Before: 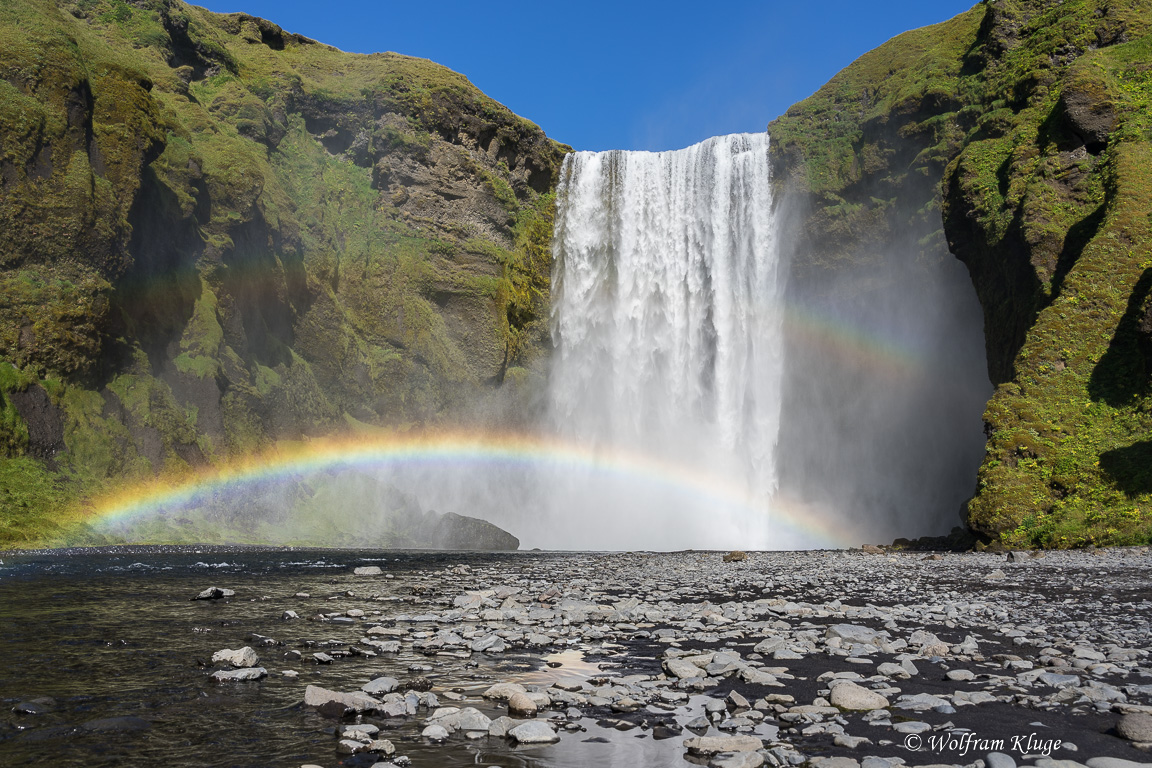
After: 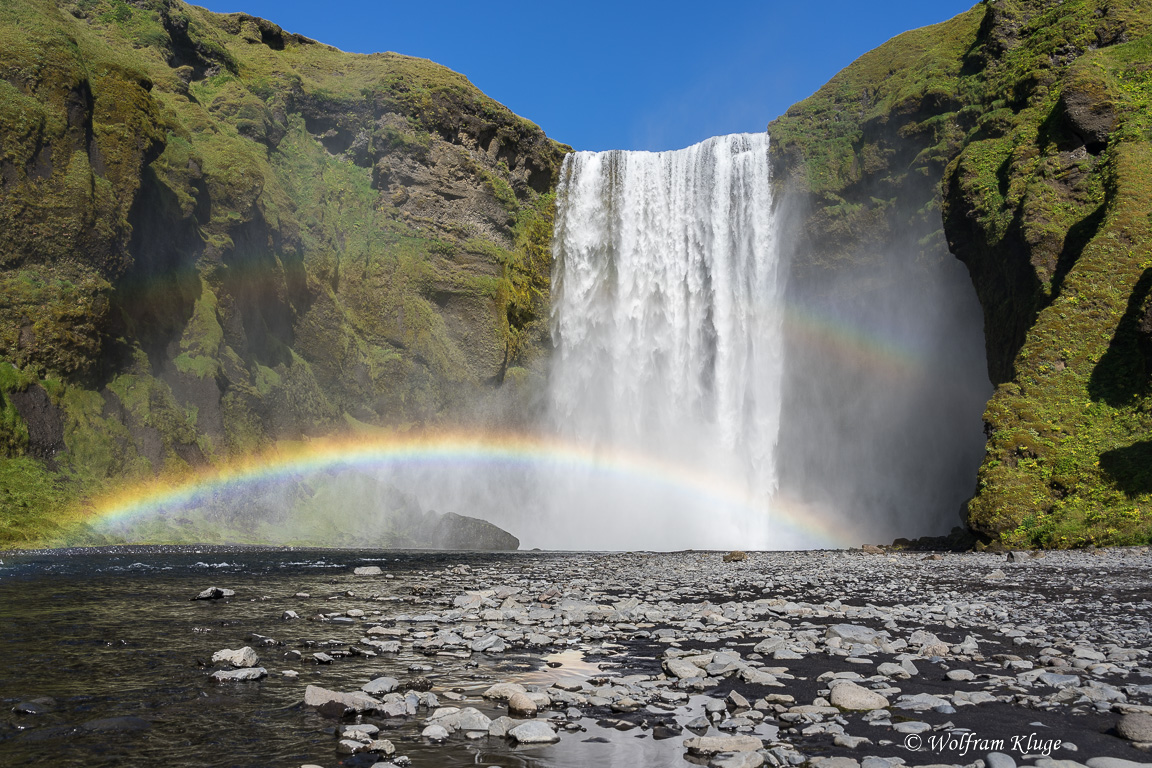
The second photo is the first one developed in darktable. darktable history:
exposure: compensate exposure bias true, compensate highlight preservation false
shadows and highlights: shadows -10, white point adjustment 1.5, highlights 10
